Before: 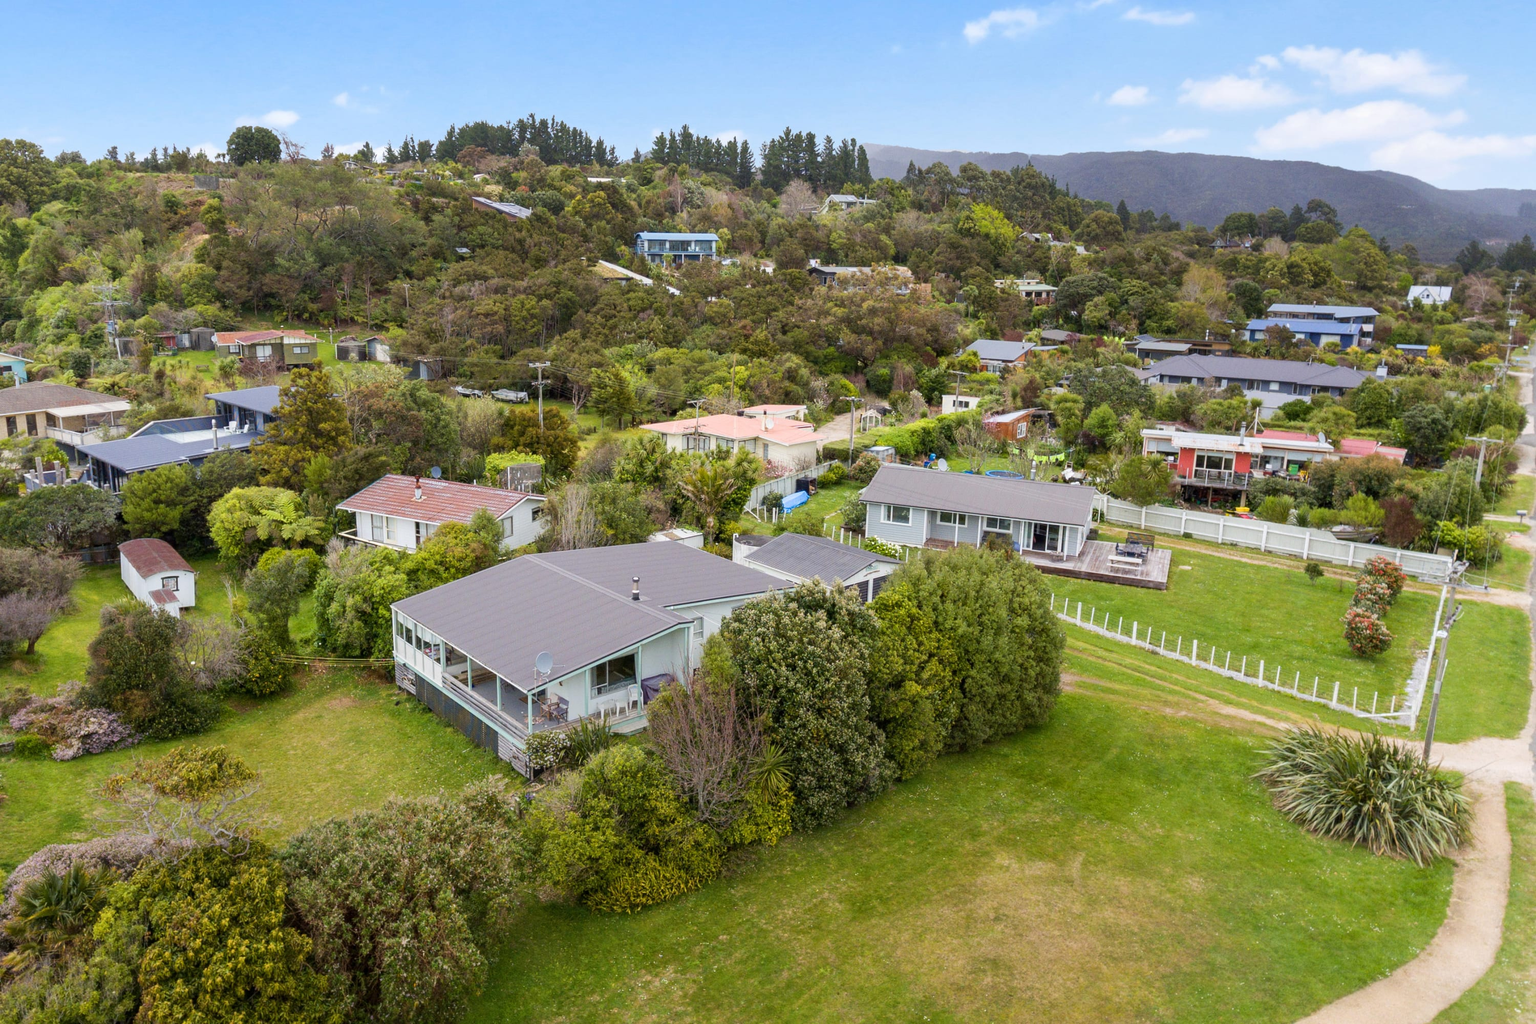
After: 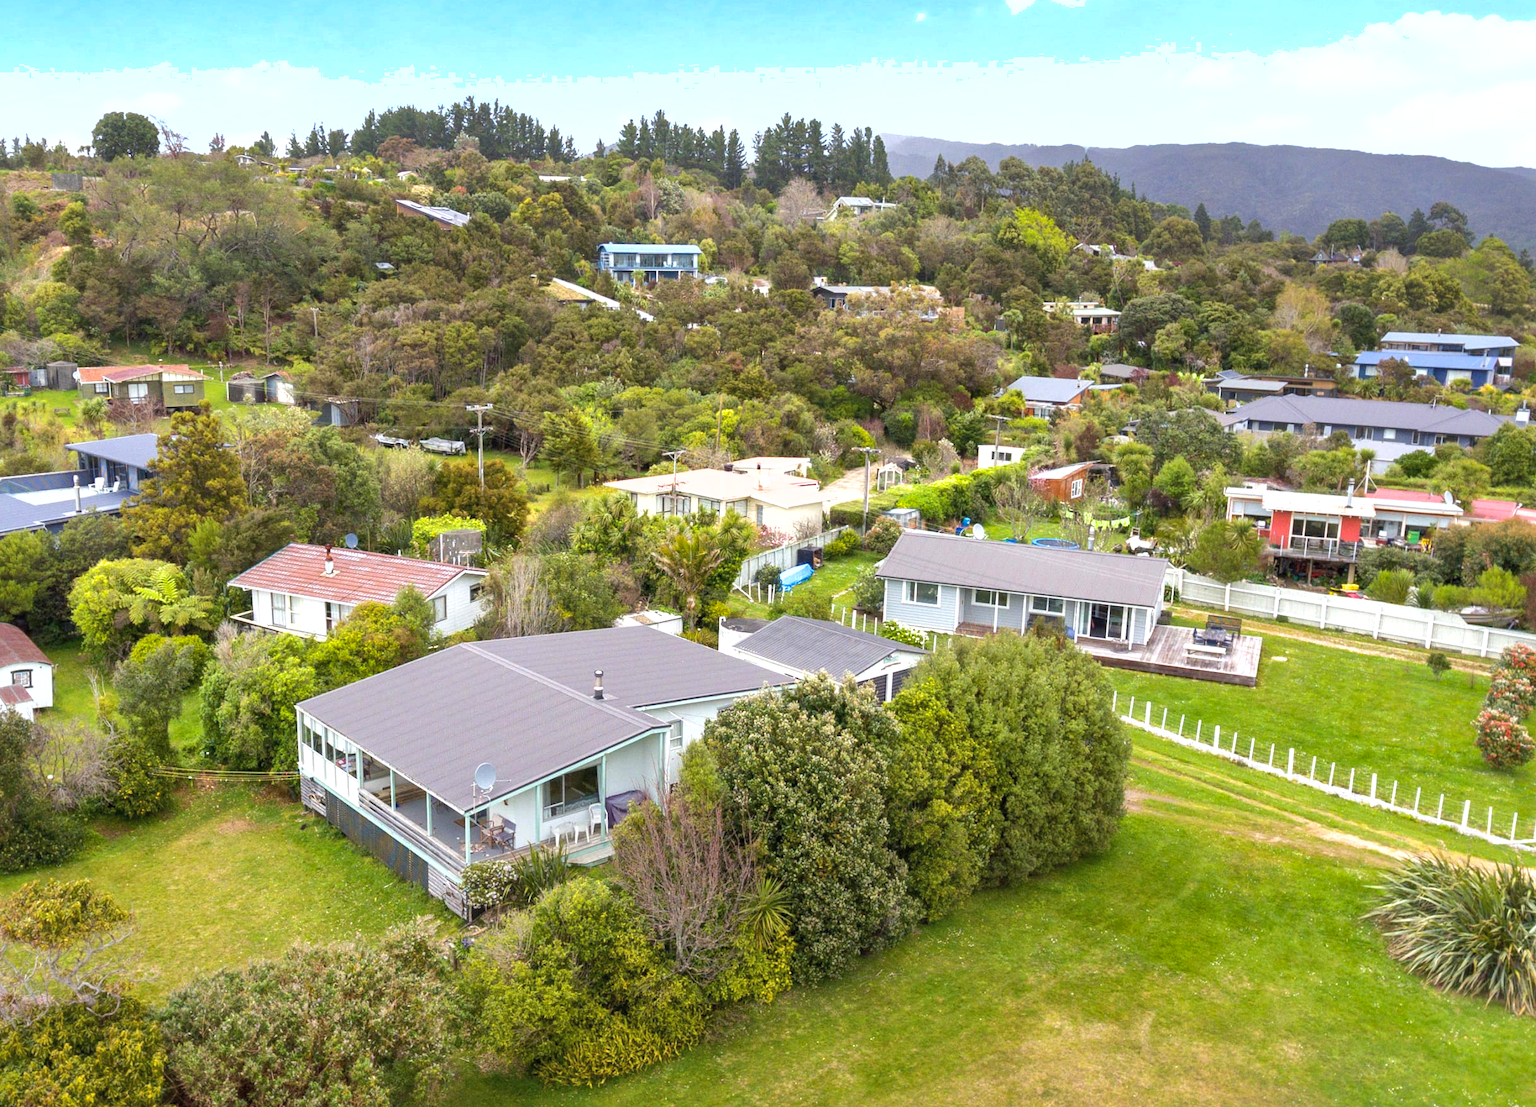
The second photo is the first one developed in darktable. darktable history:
exposure: black level correction 0, exposure 0.692 EV, compensate highlight preservation false
crop: left 9.944%, top 3.525%, right 9.296%, bottom 9.122%
shadows and highlights: on, module defaults
